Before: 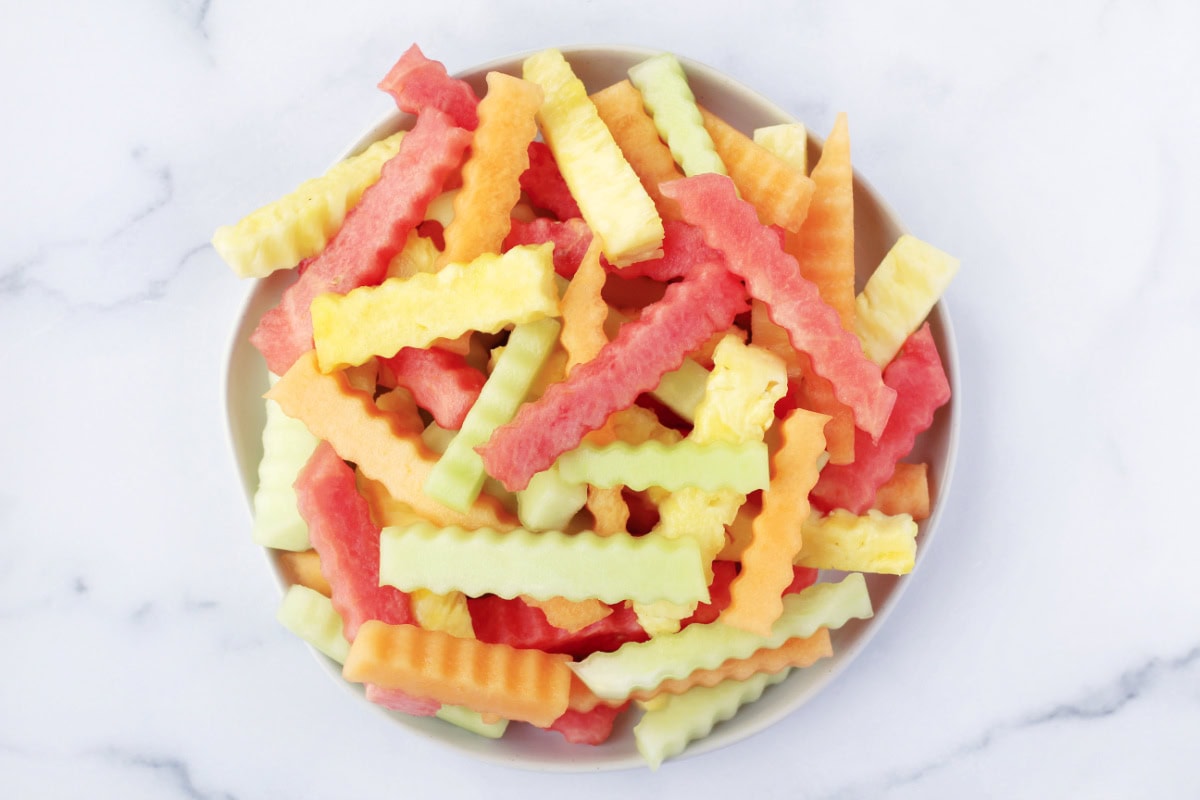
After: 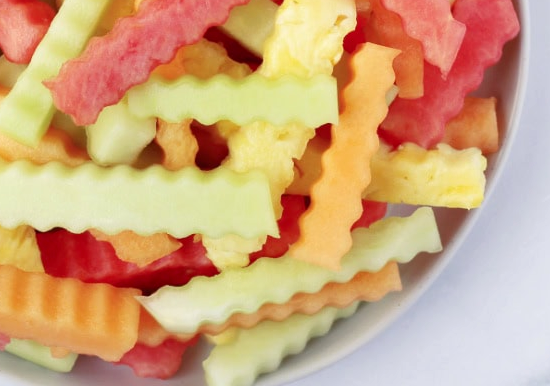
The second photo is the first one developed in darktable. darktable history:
crop: left 35.976%, top 45.819%, right 18.162%, bottom 5.807%
shadows and highlights: shadows 37.27, highlights -28.18, soften with gaussian
